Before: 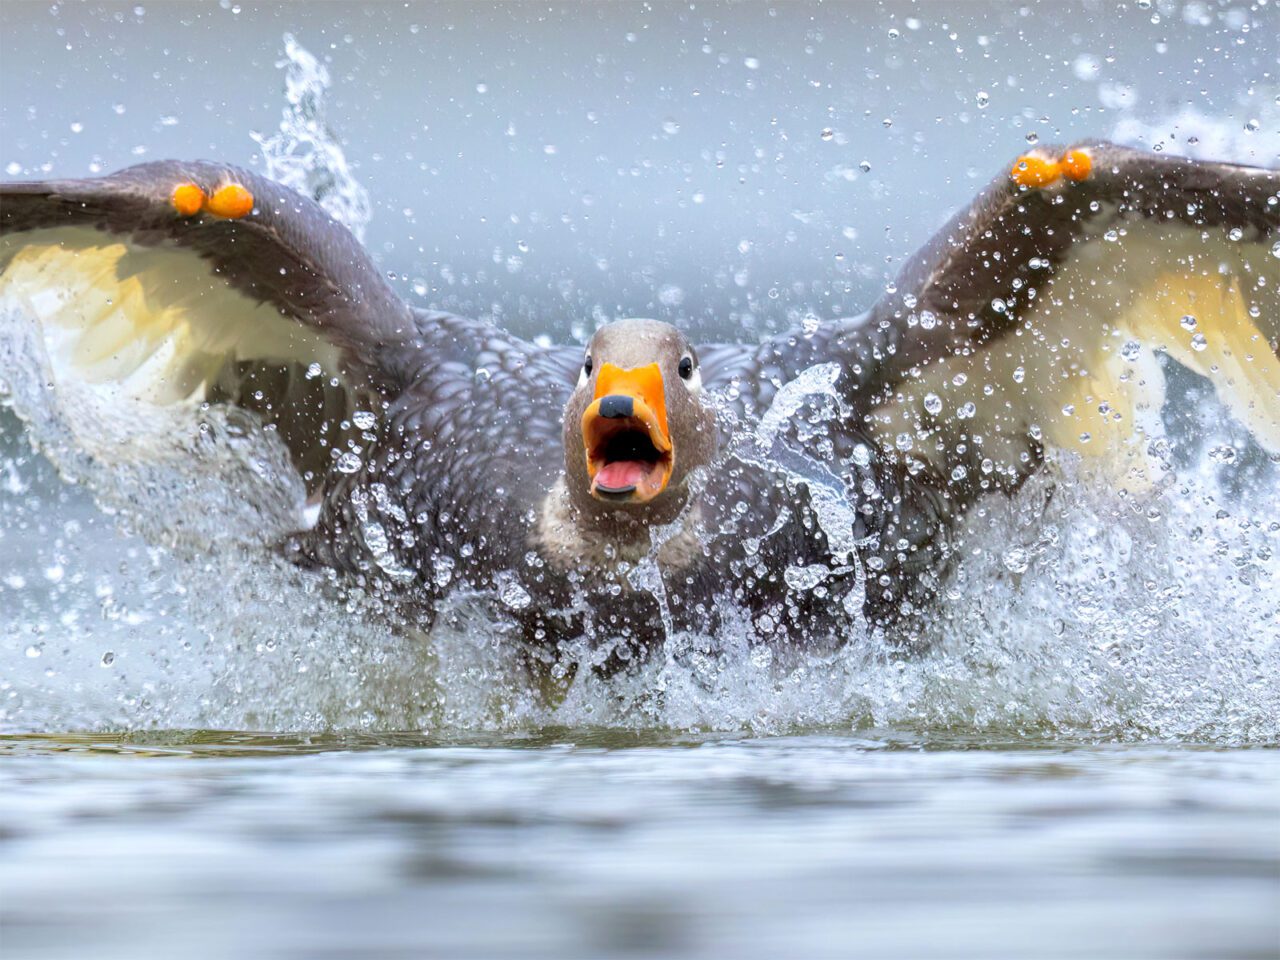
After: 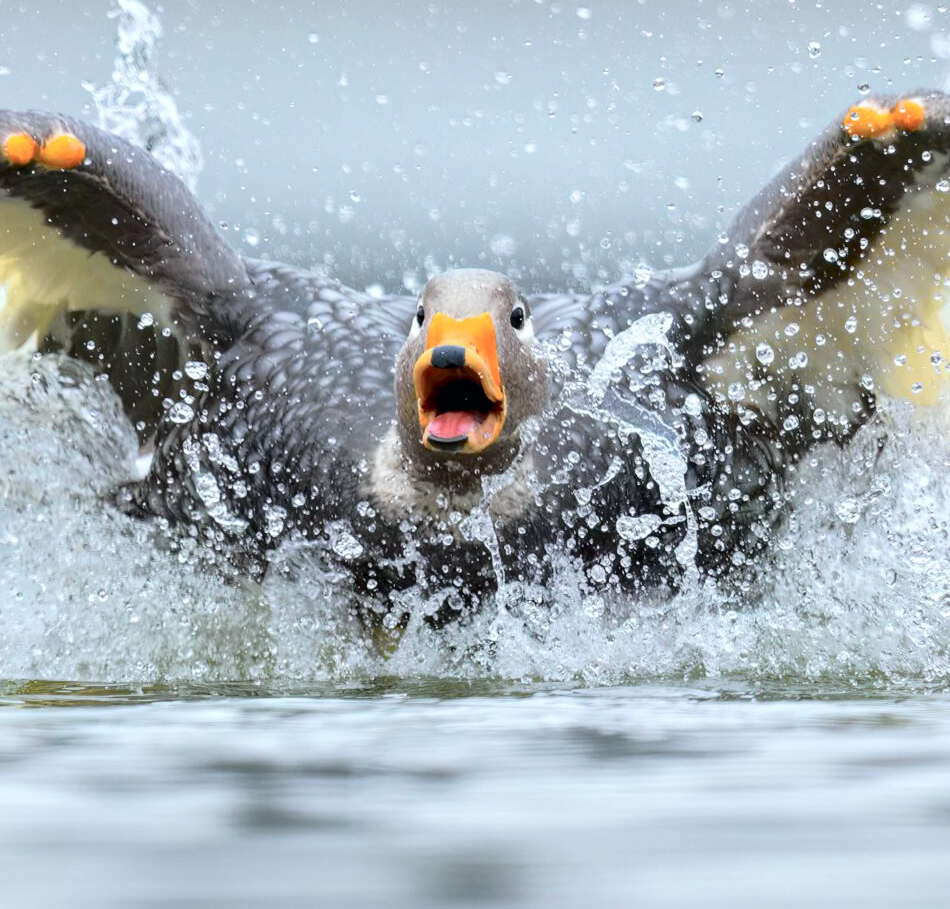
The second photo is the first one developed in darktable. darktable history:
exposure: compensate highlight preservation false
crop and rotate: left 13.15%, top 5.251%, right 12.609%
tone curve: curves: ch0 [(0, 0) (0.081, 0.044) (0.185, 0.13) (0.283, 0.238) (0.416, 0.449) (0.495, 0.524) (0.686, 0.743) (0.826, 0.865) (0.978, 0.988)]; ch1 [(0, 0) (0.147, 0.166) (0.321, 0.362) (0.371, 0.402) (0.423, 0.442) (0.479, 0.472) (0.505, 0.497) (0.521, 0.506) (0.551, 0.537) (0.586, 0.574) (0.625, 0.618) (0.68, 0.681) (1, 1)]; ch2 [(0, 0) (0.346, 0.362) (0.404, 0.427) (0.502, 0.495) (0.531, 0.513) (0.547, 0.533) (0.582, 0.596) (0.629, 0.631) (0.717, 0.678) (1, 1)], color space Lab, independent channels, preserve colors none
